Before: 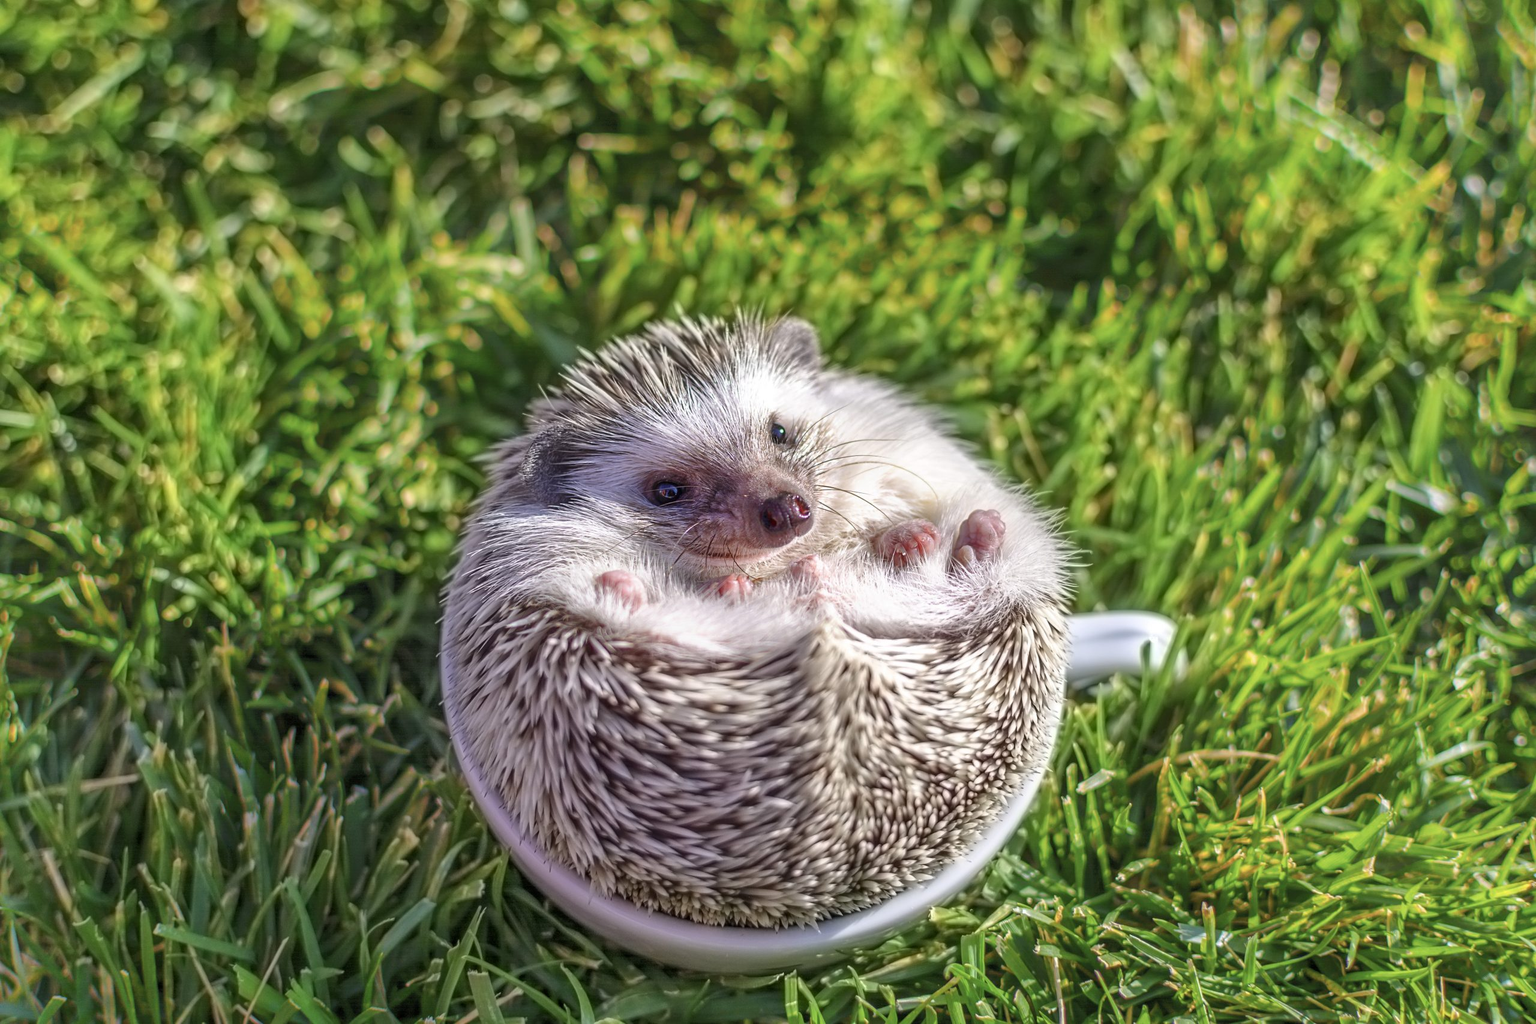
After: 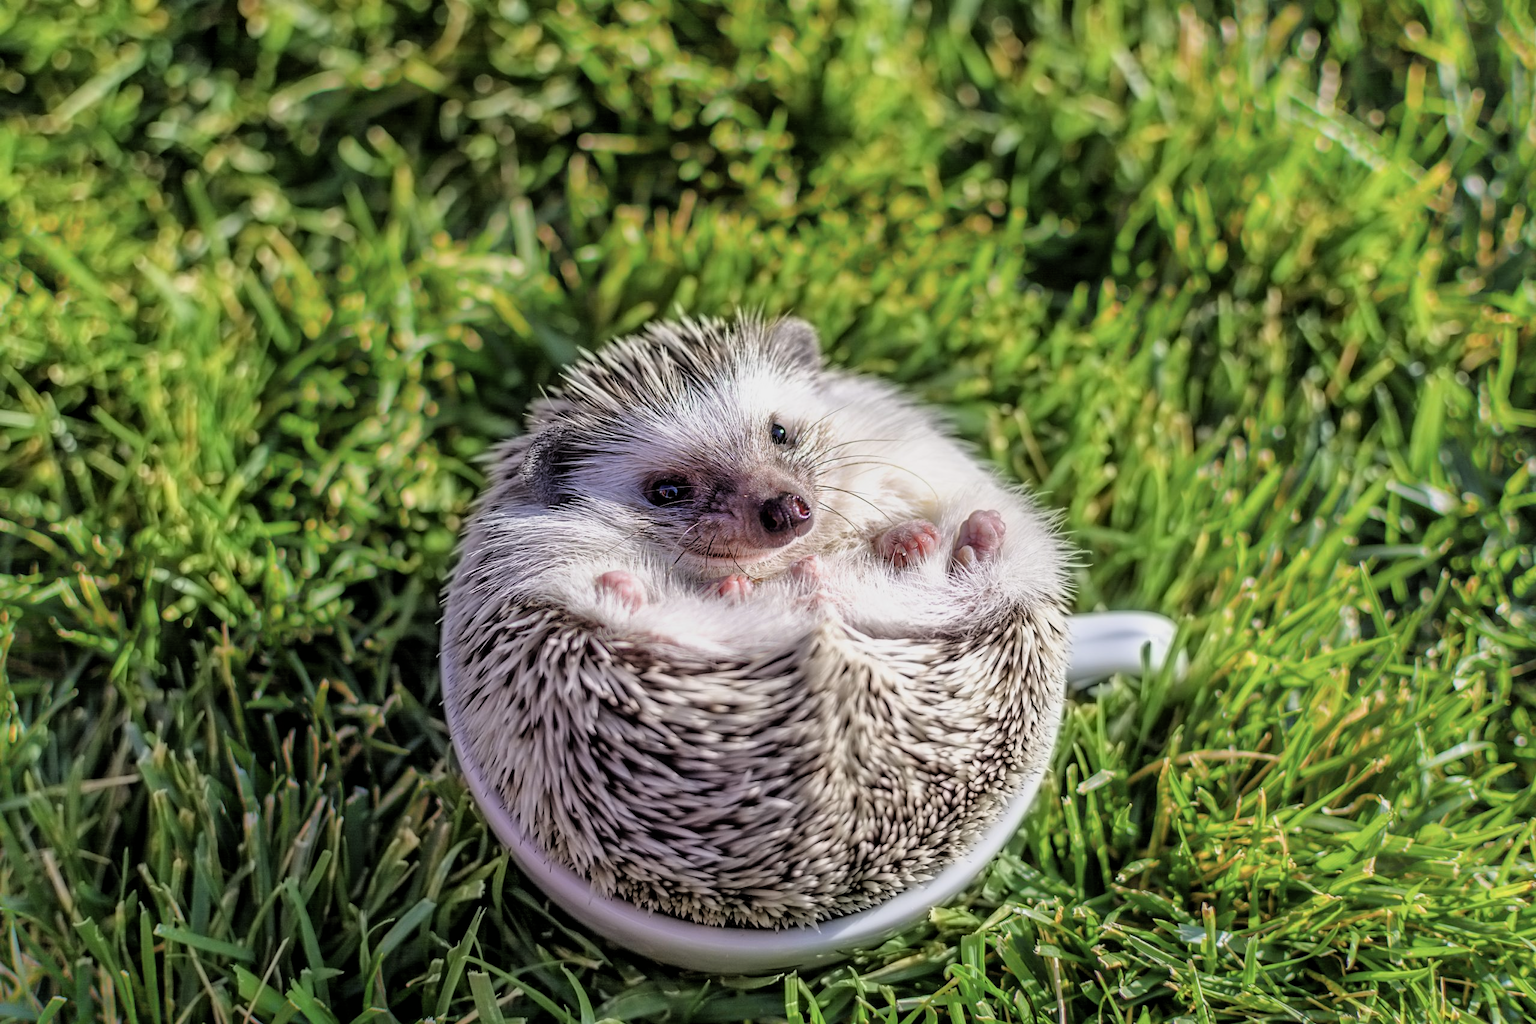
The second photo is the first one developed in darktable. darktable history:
filmic rgb: black relative exposure -3.95 EV, white relative exposure 3.16 EV, hardness 2.87
